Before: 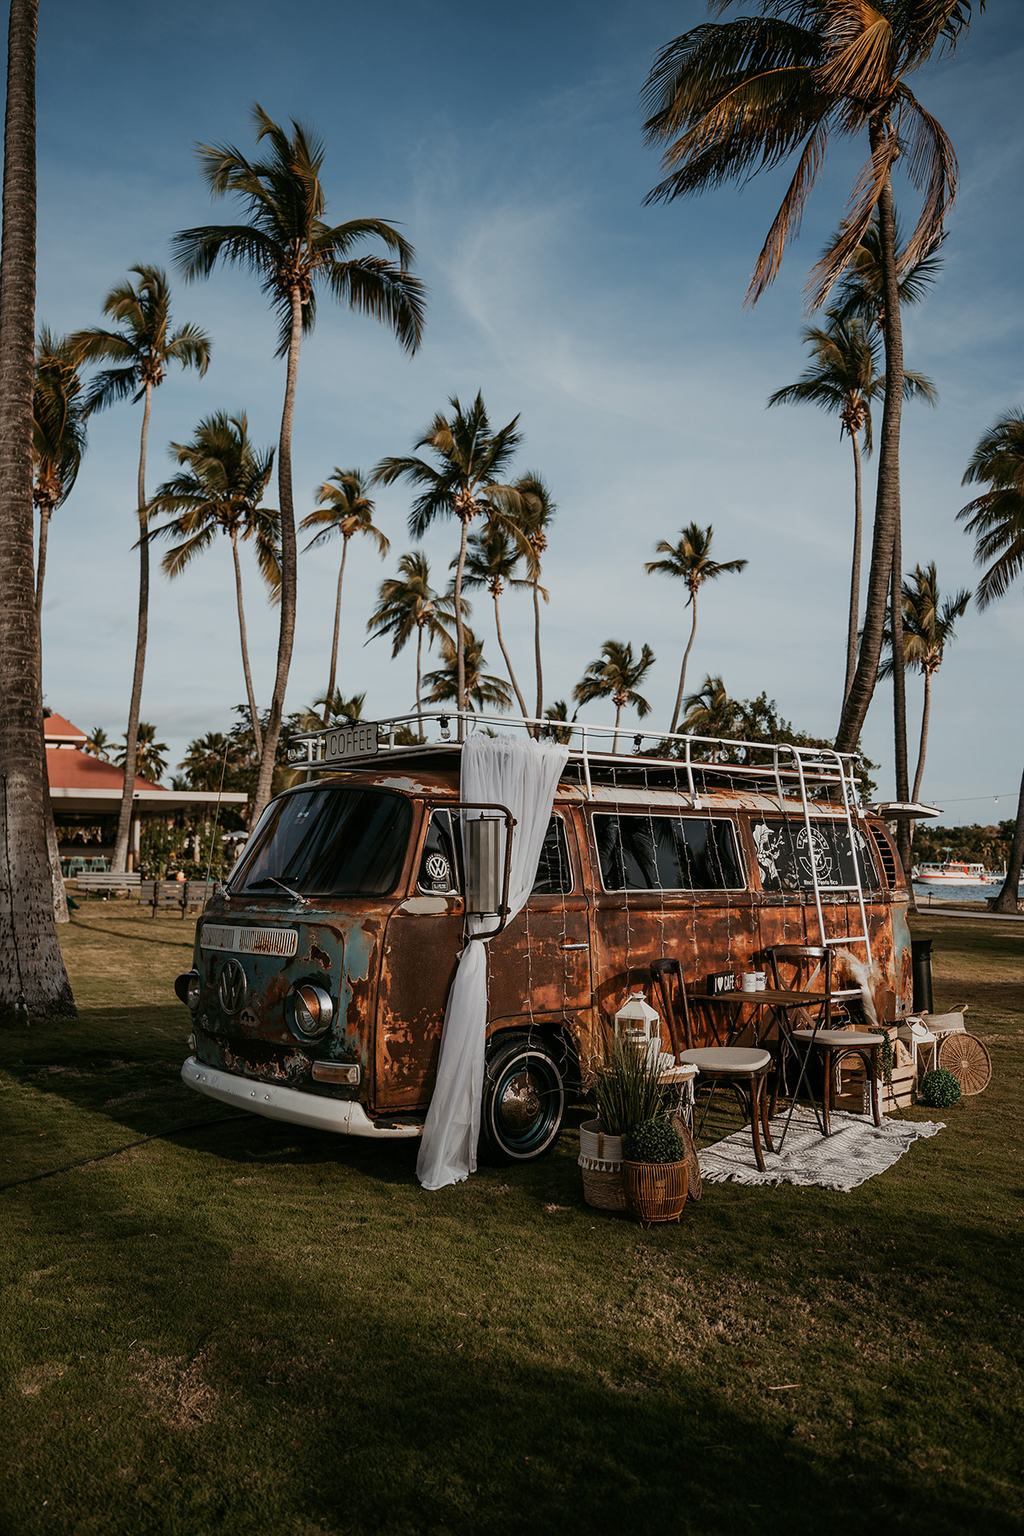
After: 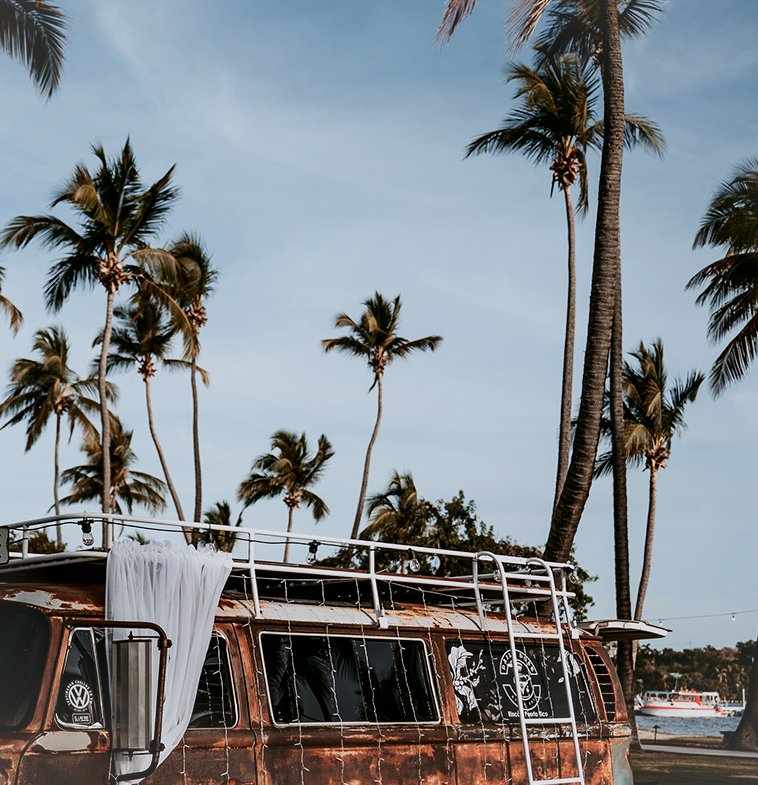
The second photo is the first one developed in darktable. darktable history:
crop: left 36.183%, top 17.783%, right 0.621%, bottom 38.551%
tone curve: curves: ch0 [(0.021, 0) (0.104, 0.052) (0.496, 0.526) (0.737, 0.783) (1, 1)], color space Lab, independent channels, preserve colors none
vignetting: fall-off start 100.86%, fall-off radius 71.8%, brightness 0.044, saturation 0.003, width/height ratio 1.176
color correction: highlights a* -0.159, highlights b* -5.77, shadows a* -0.144, shadows b* -0.092
